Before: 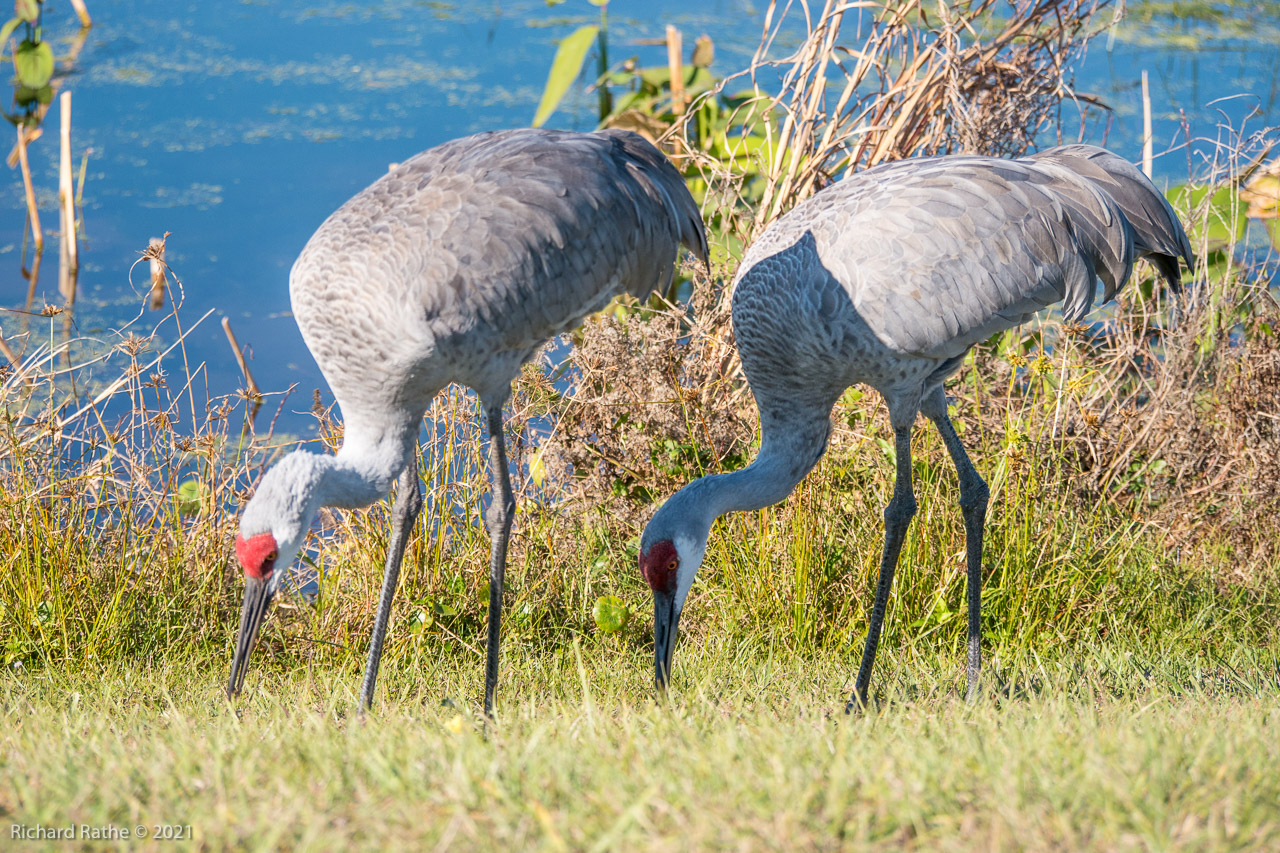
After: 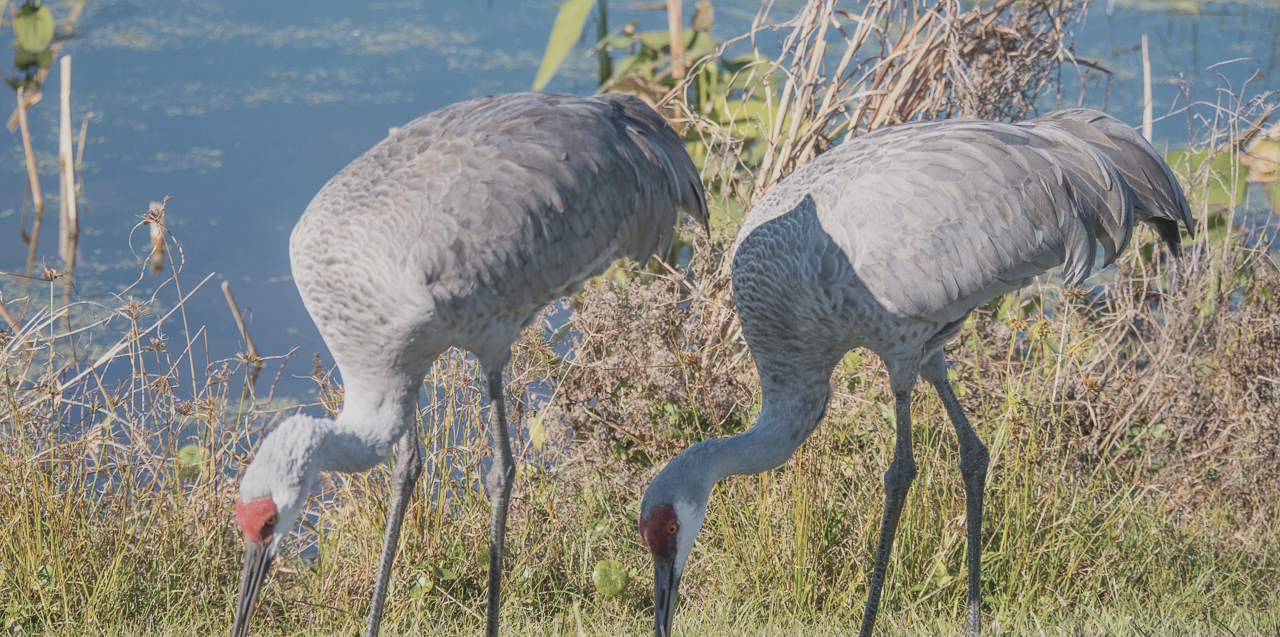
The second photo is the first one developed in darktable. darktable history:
contrast brightness saturation: contrast -0.262, saturation -0.438
crop: top 4.237%, bottom 21.046%
